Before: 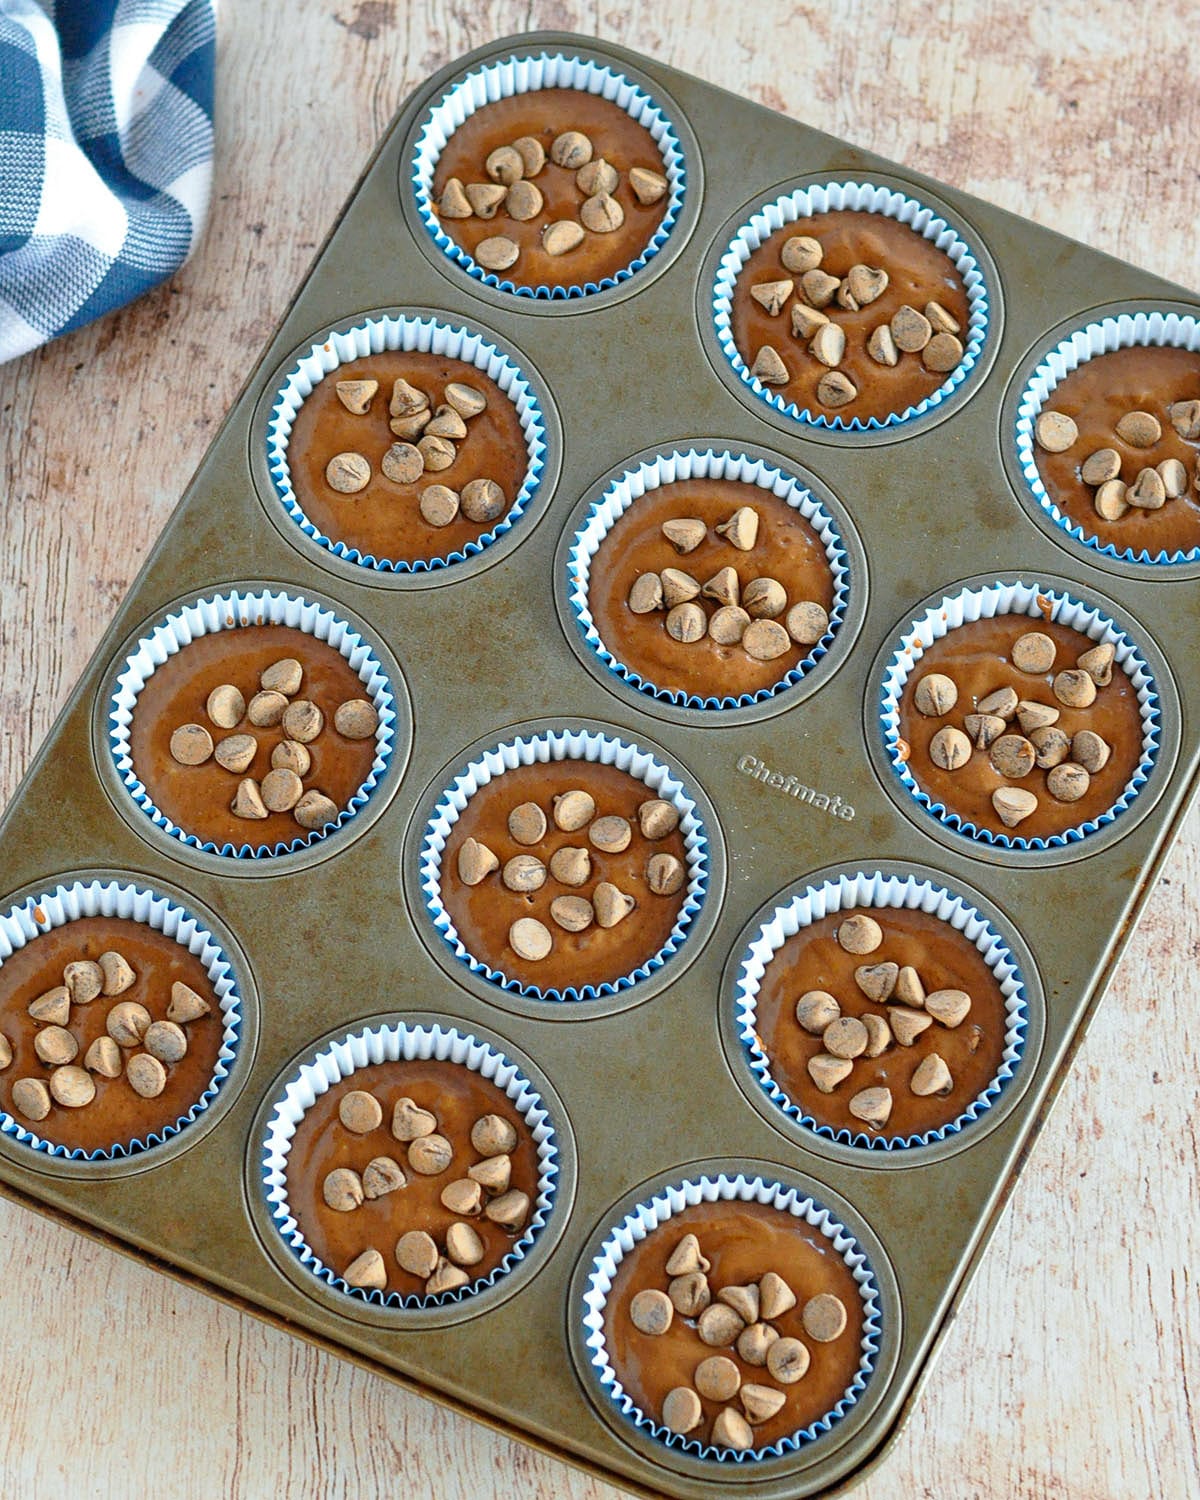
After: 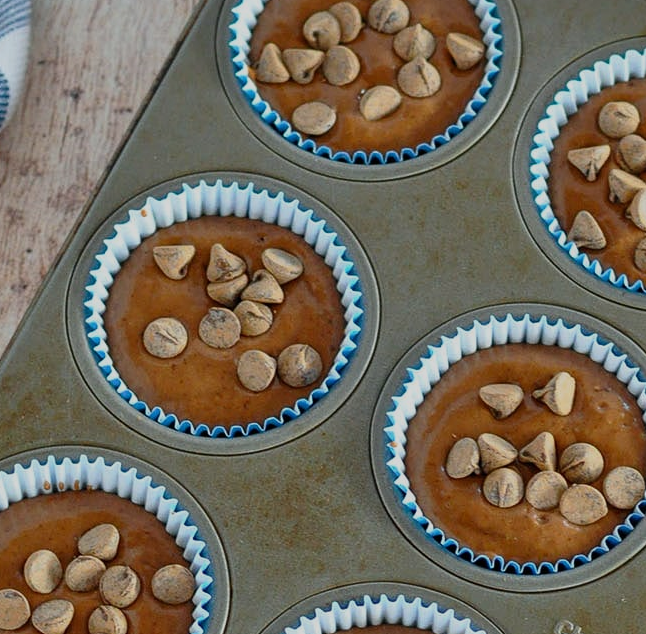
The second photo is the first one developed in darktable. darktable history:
crop: left 15.306%, top 9.065%, right 30.789%, bottom 48.638%
exposure: exposure -0.582 EV, compensate highlight preservation false
